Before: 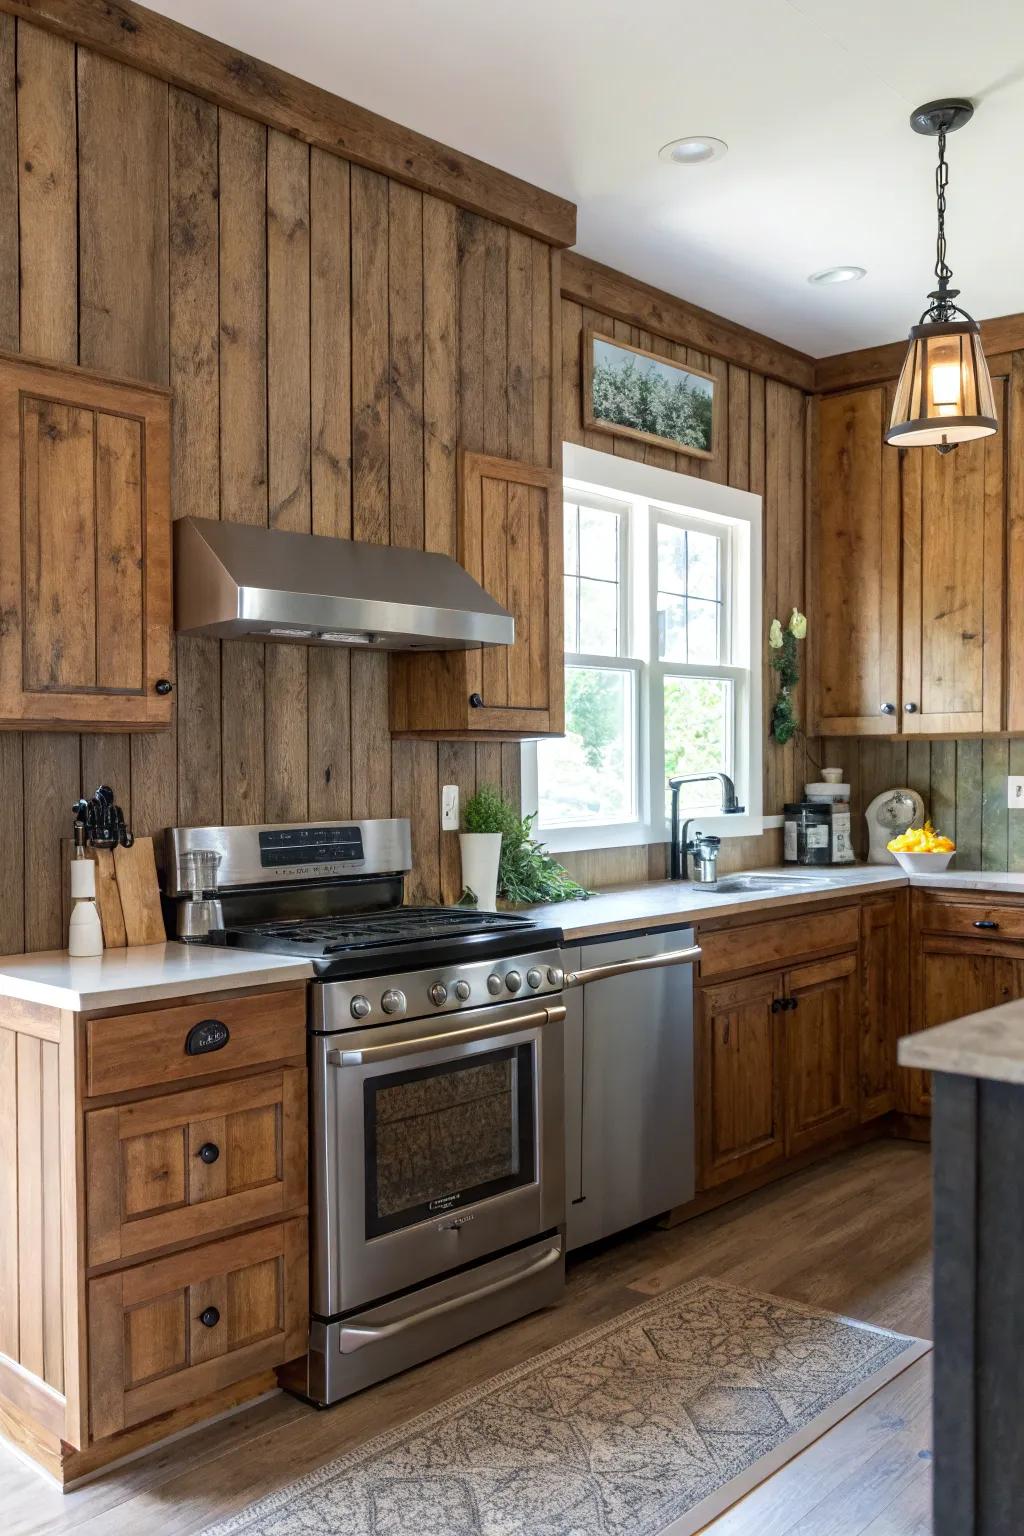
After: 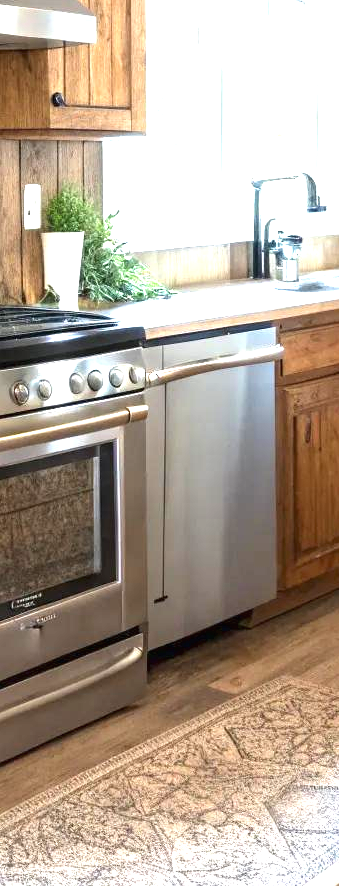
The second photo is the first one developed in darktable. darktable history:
crop: left 40.878%, top 39.176%, right 25.993%, bottom 3.081%
contrast brightness saturation: saturation -0.05
exposure: black level correction 0, exposure 1.7 EV, compensate exposure bias true, compensate highlight preservation false
